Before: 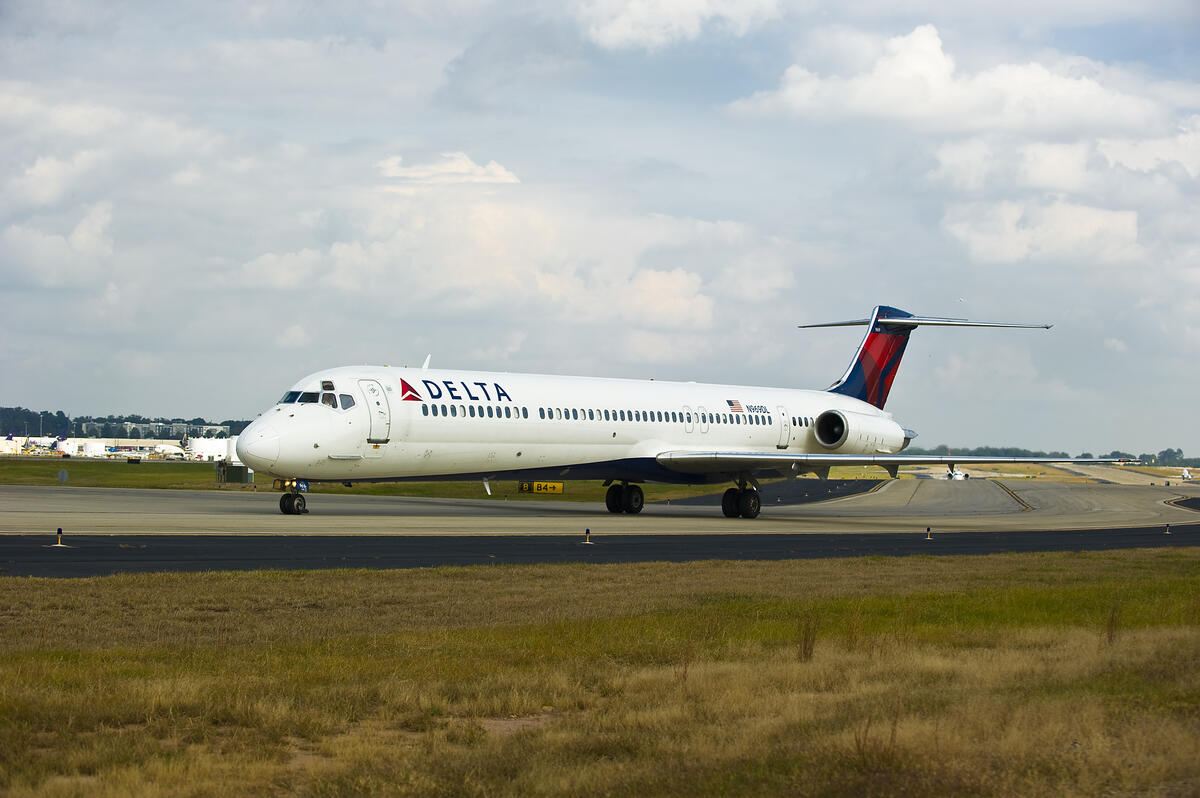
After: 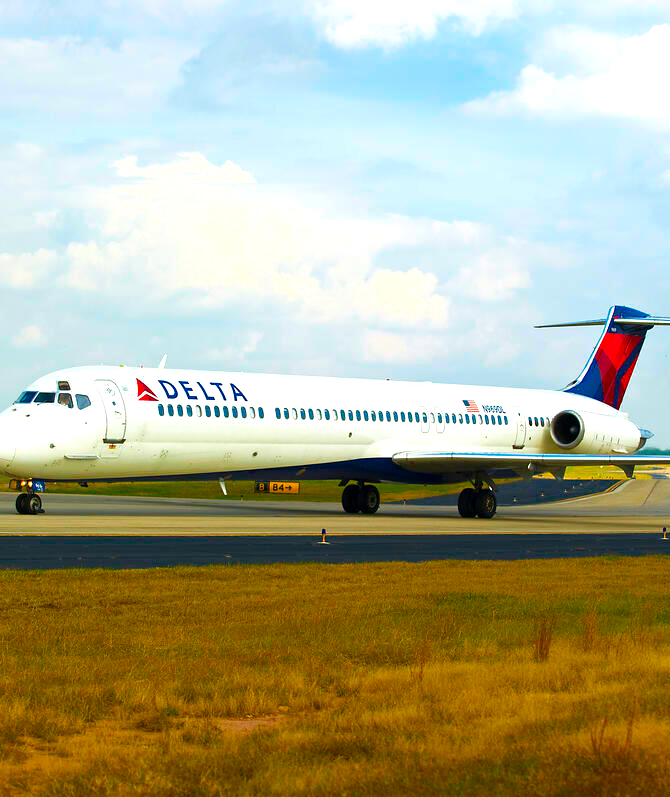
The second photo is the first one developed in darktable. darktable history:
color correction: highlights b* 0.063, saturation 1.85
exposure: exposure 0.466 EV, compensate highlight preservation false
crop: left 22.053%, right 22.094%, bottom 0.009%
